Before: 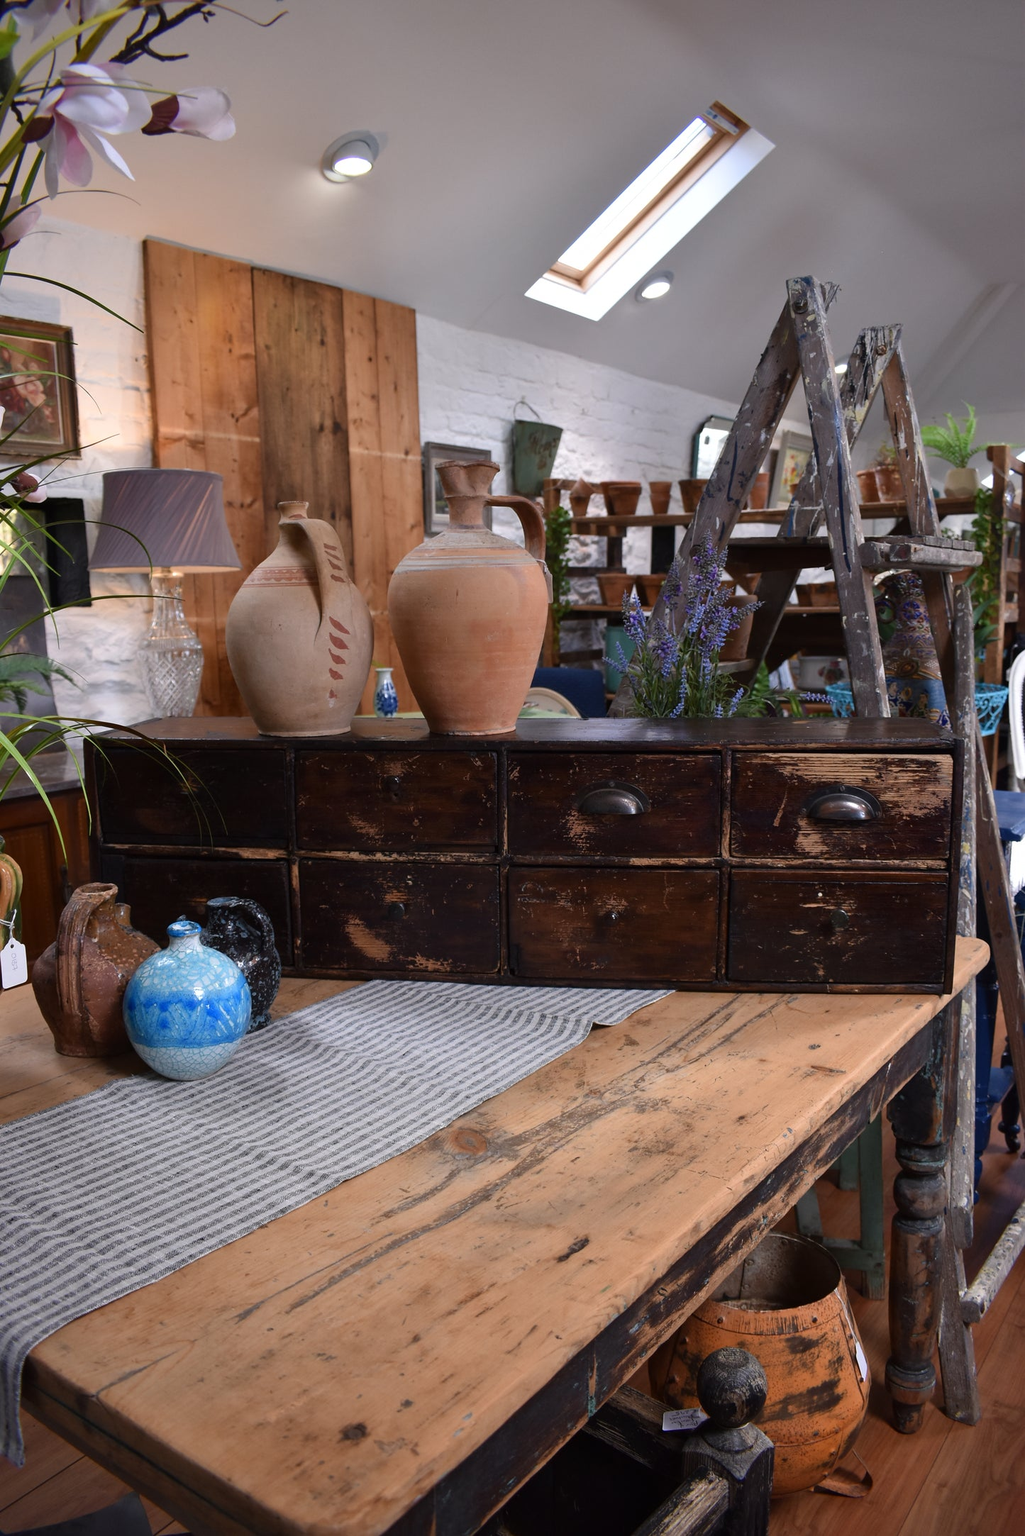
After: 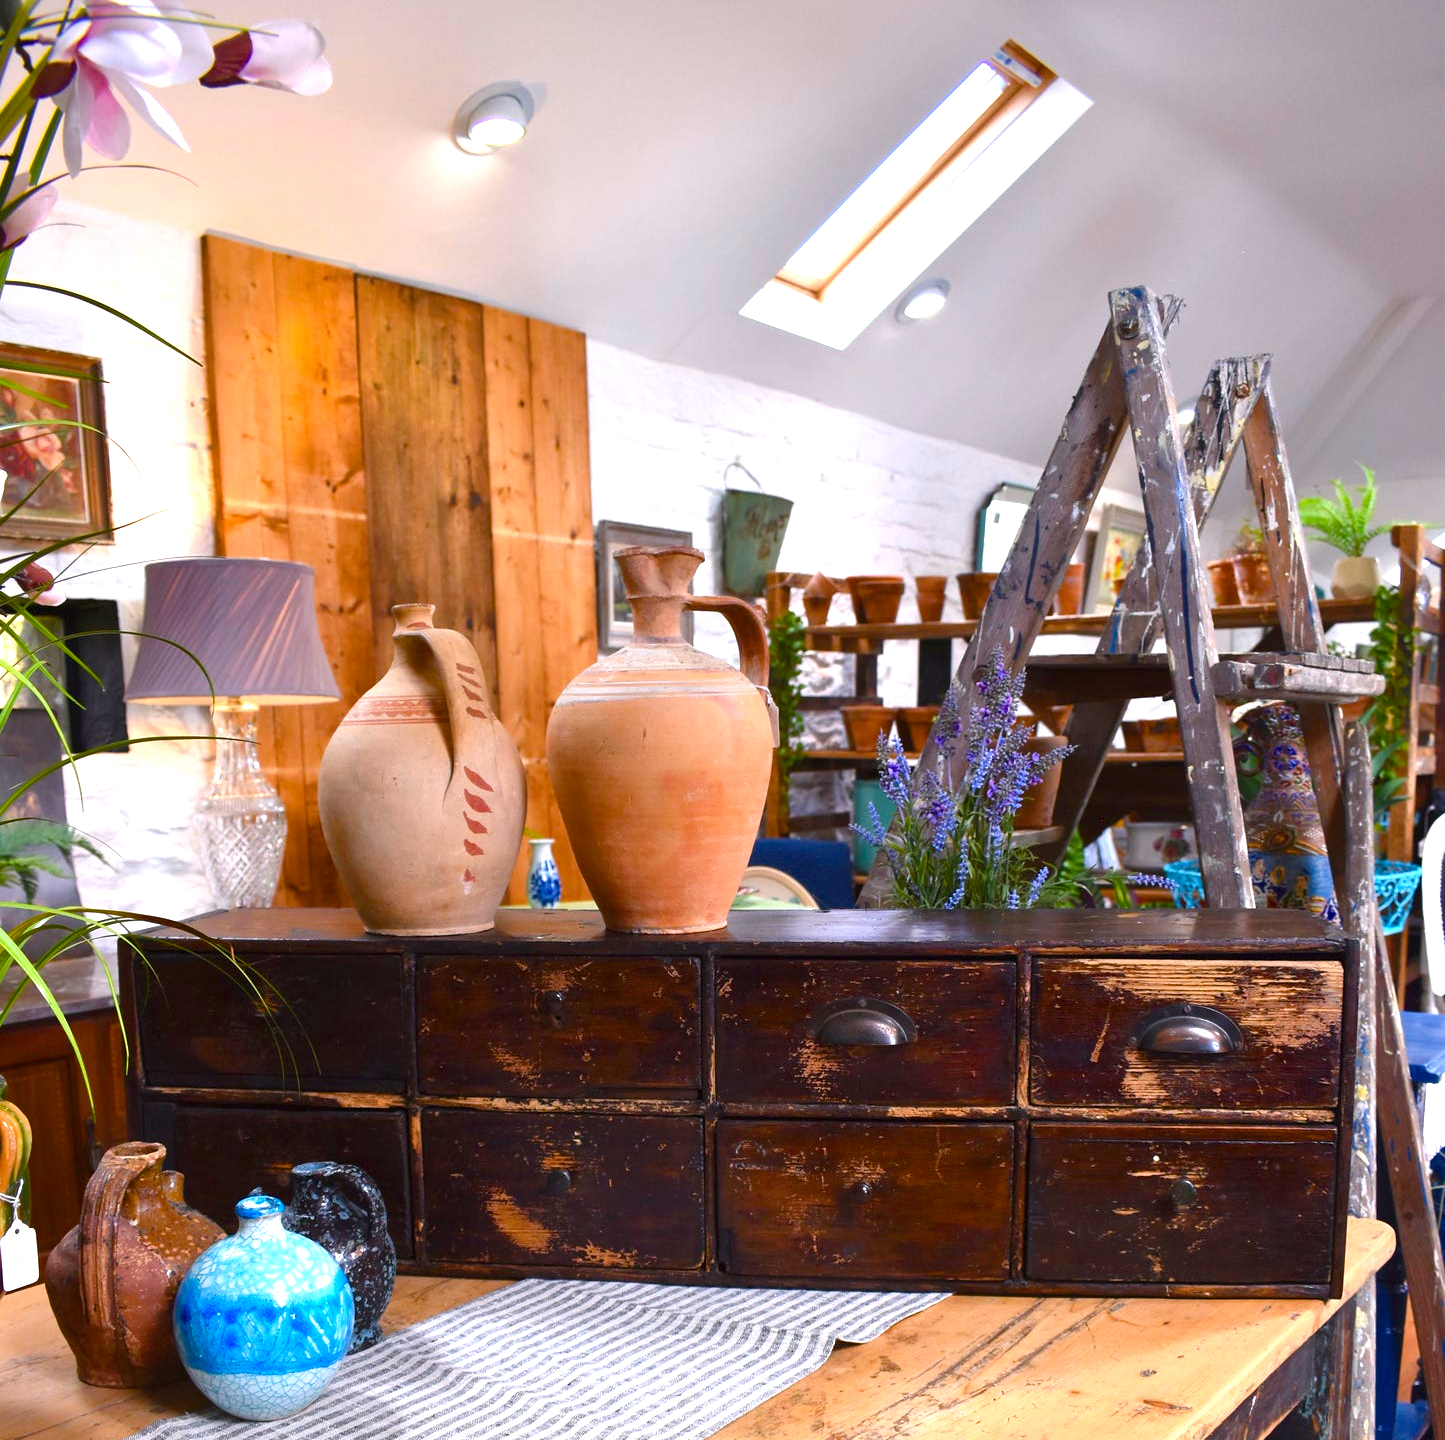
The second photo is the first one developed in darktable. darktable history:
crop and rotate: top 4.759%, bottom 28.721%
color balance rgb: perceptual saturation grading › global saturation 36.863%, perceptual saturation grading › shadows 34.621%
exposure: exposure 1.134 EV, compensate highlight preservation false
